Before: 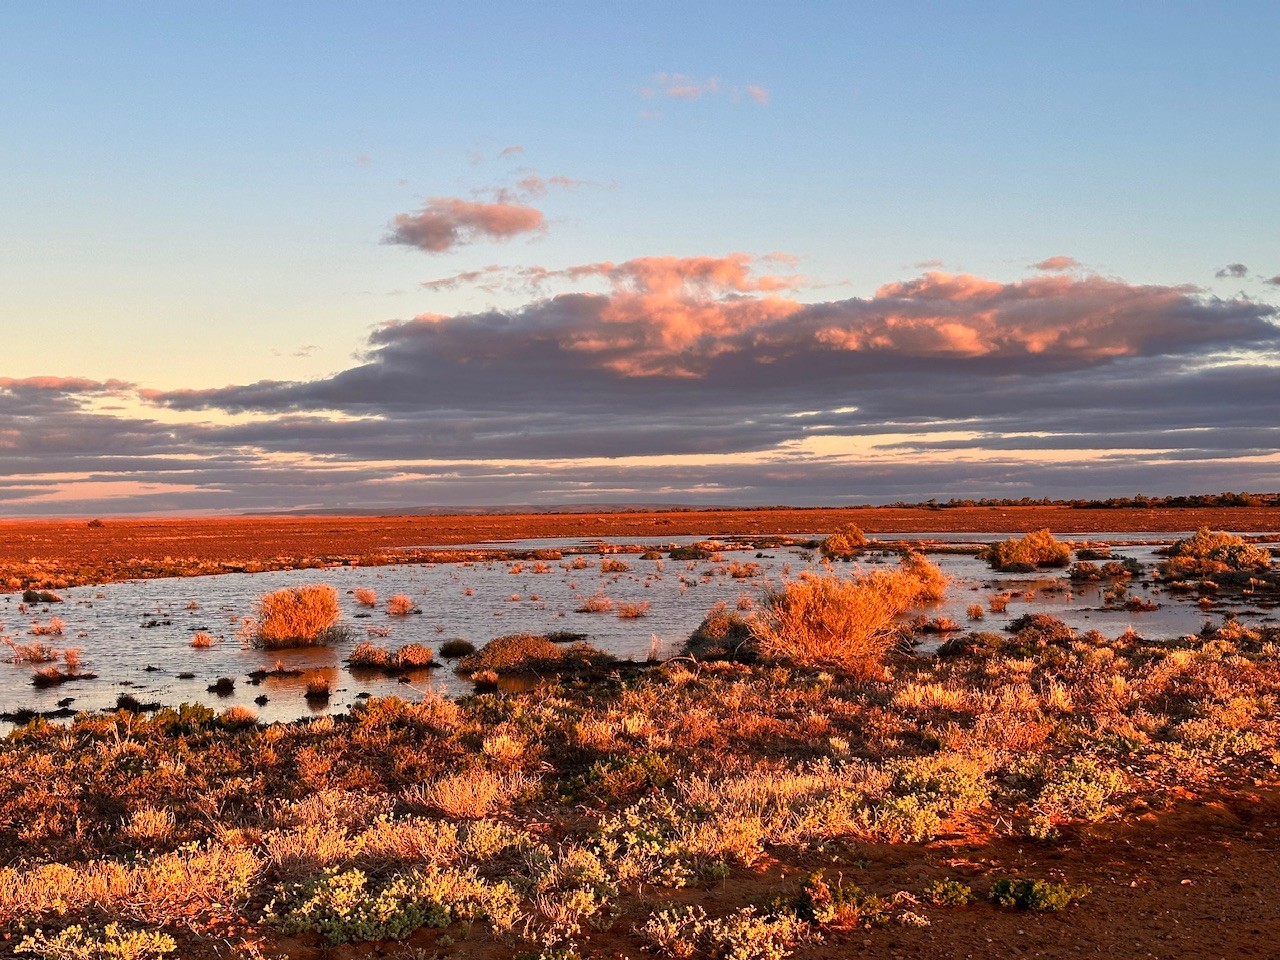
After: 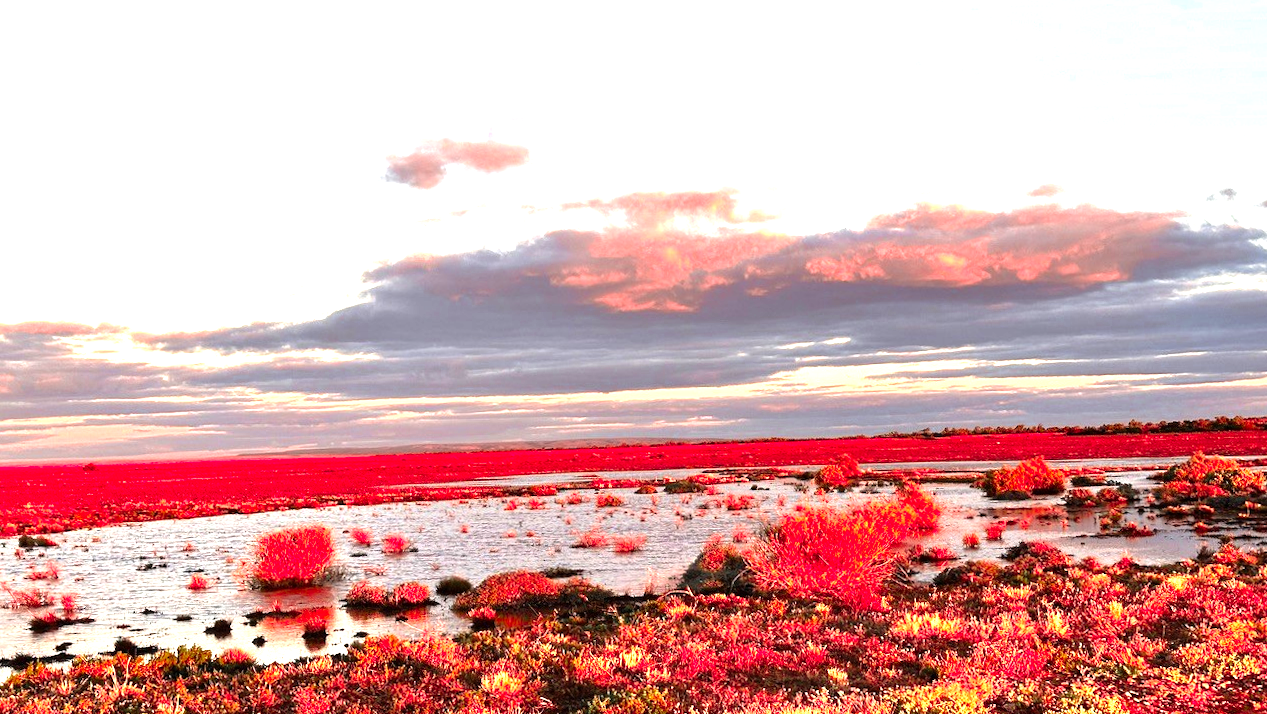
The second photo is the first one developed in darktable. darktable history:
crop: top 5.667%, bottom 17.637%
color zones: curves: ch0 [(0, 0.466) (0.128, 0.466) (0.25, 0.5) (0.375, 0.456) (0.5, 0.5) (0.625, 0.5) (0.737, 0.652) (0.875, 0.5)]; ch1 [(0, 0.603) (0.125, 0.618) (0.261, 0.348) (0.372, 0.353) (0.497, 0.363) (0.611, 0.45) (0.731, 0.427) (0.875, 0.518) (0.998, 0.652)]; ch2 [(0, 0.559) (0.125, 0.451) (0.253, 0.564) (0.37, 0.578) (0.5, 0.466) (0.625, 0.471) (0.731, 0.471) (0.88, 0.485)]
rotate and perspective: rotation -1°, crop left 0.011, crop right 0.989, crop top 0.025, crop bottom 0.975
levels: levels [0, 0.352, 0.703]
